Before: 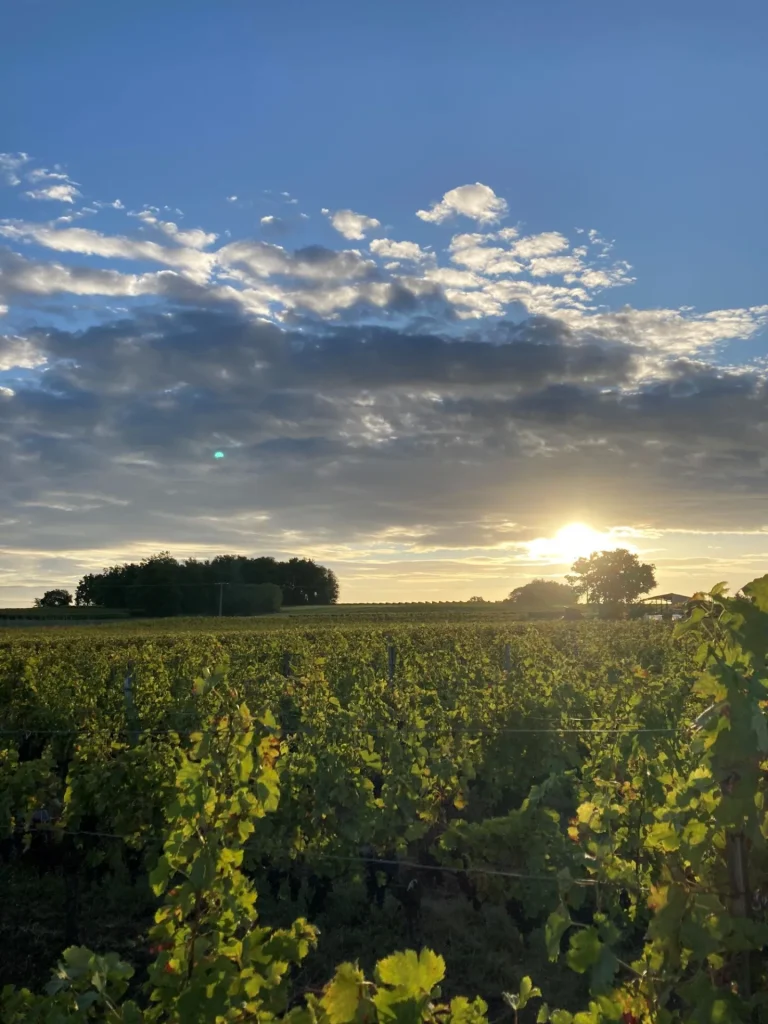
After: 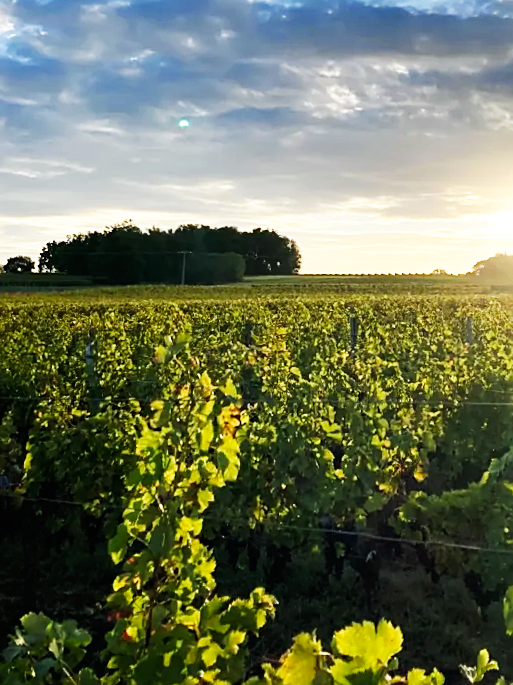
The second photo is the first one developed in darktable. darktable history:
crop and rotate: angle -0.82°, left 3.85%, top 31.828%, right 27.992%
base curve: curves: ch0 [(0, 0) (0.007, 0.004) (0.027, 0.03) (0.046, 0.07) (0.207, 0.54) (0.442, 0.872) (0.673, 0.972) (1, 1)], preserve colors none
sharpen: on, module defaults
